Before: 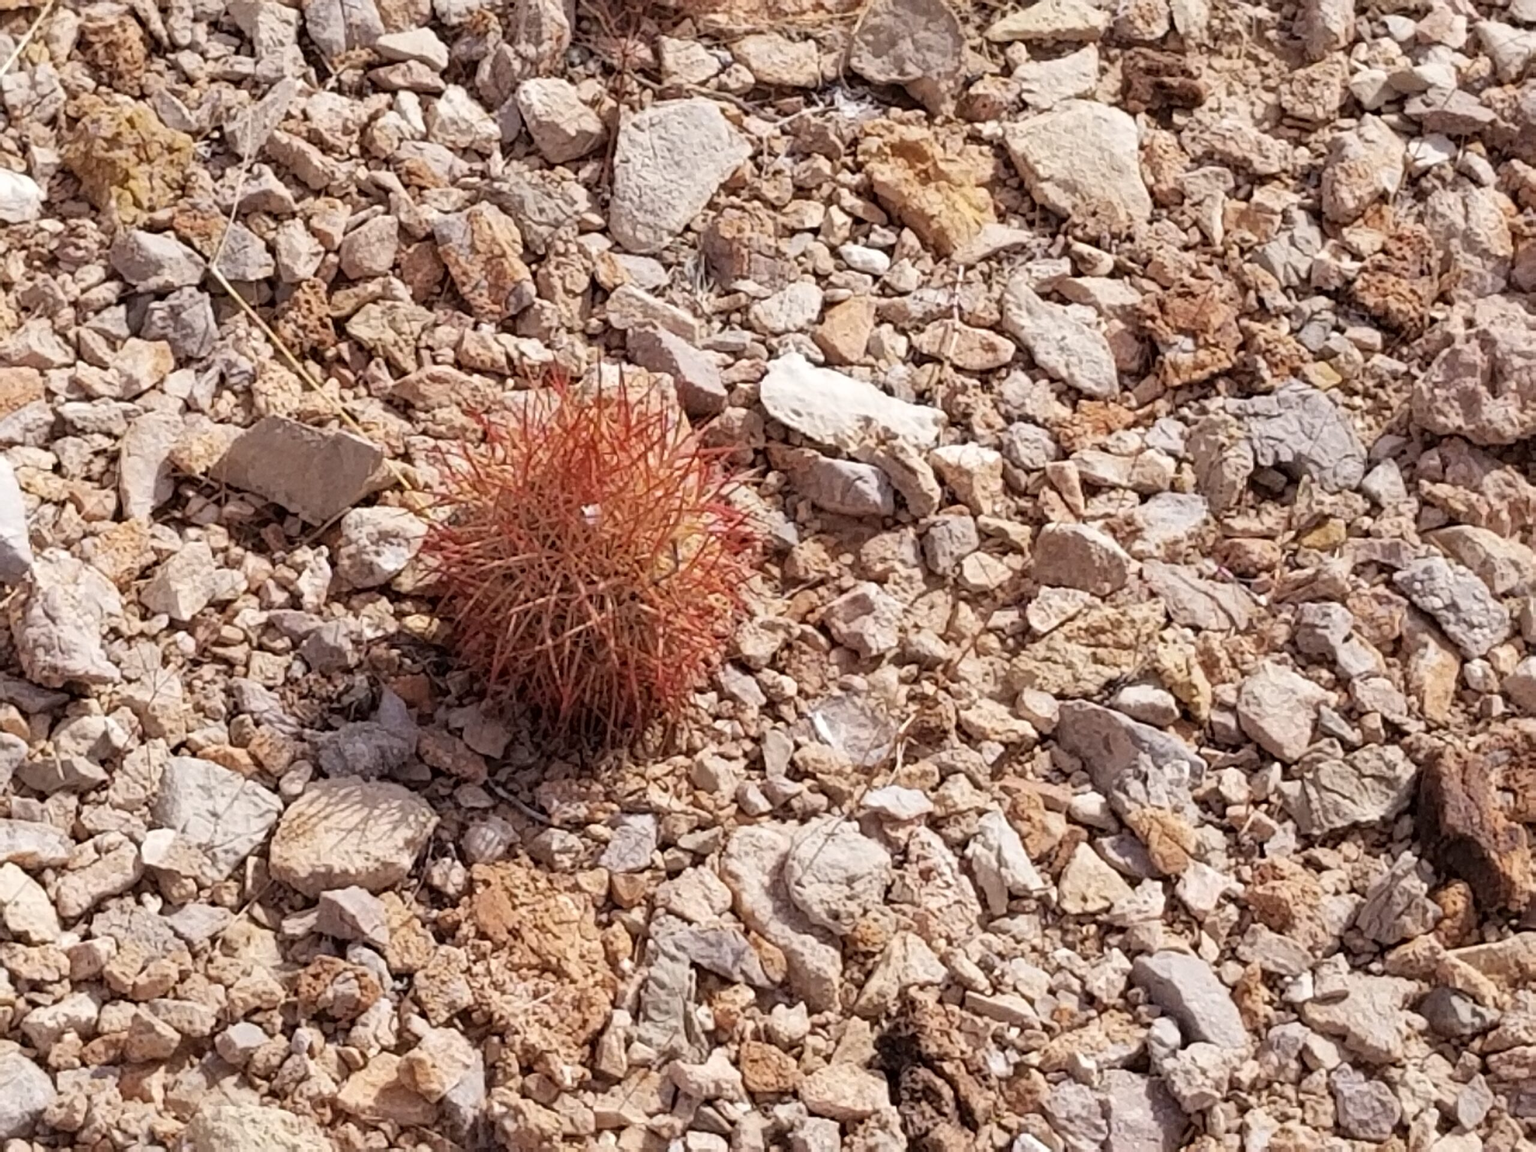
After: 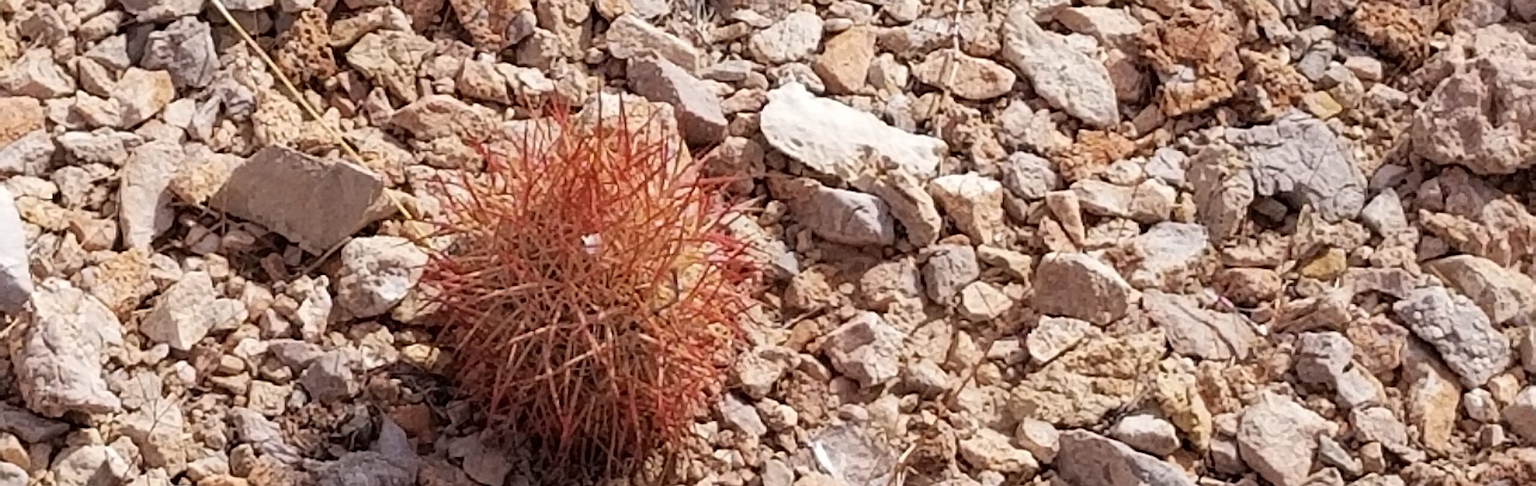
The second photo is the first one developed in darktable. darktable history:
crop and rotate: top 23.518%, bottom 34.293%
sharpen: radius 1.478, amount 0.4, threshold 1.23
